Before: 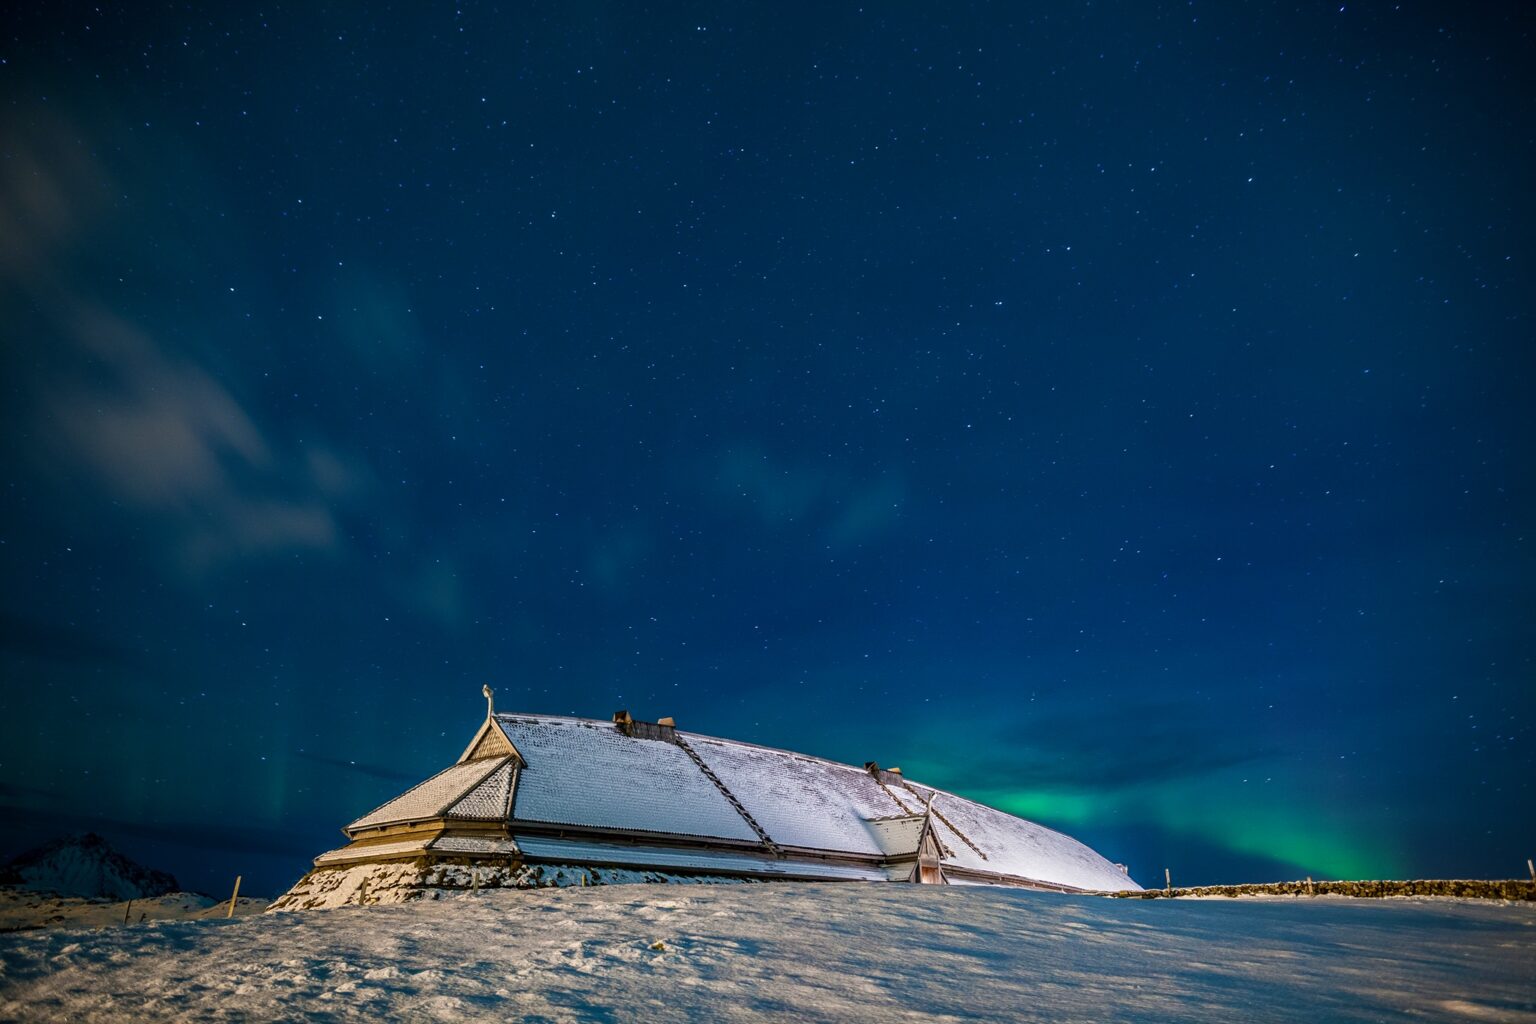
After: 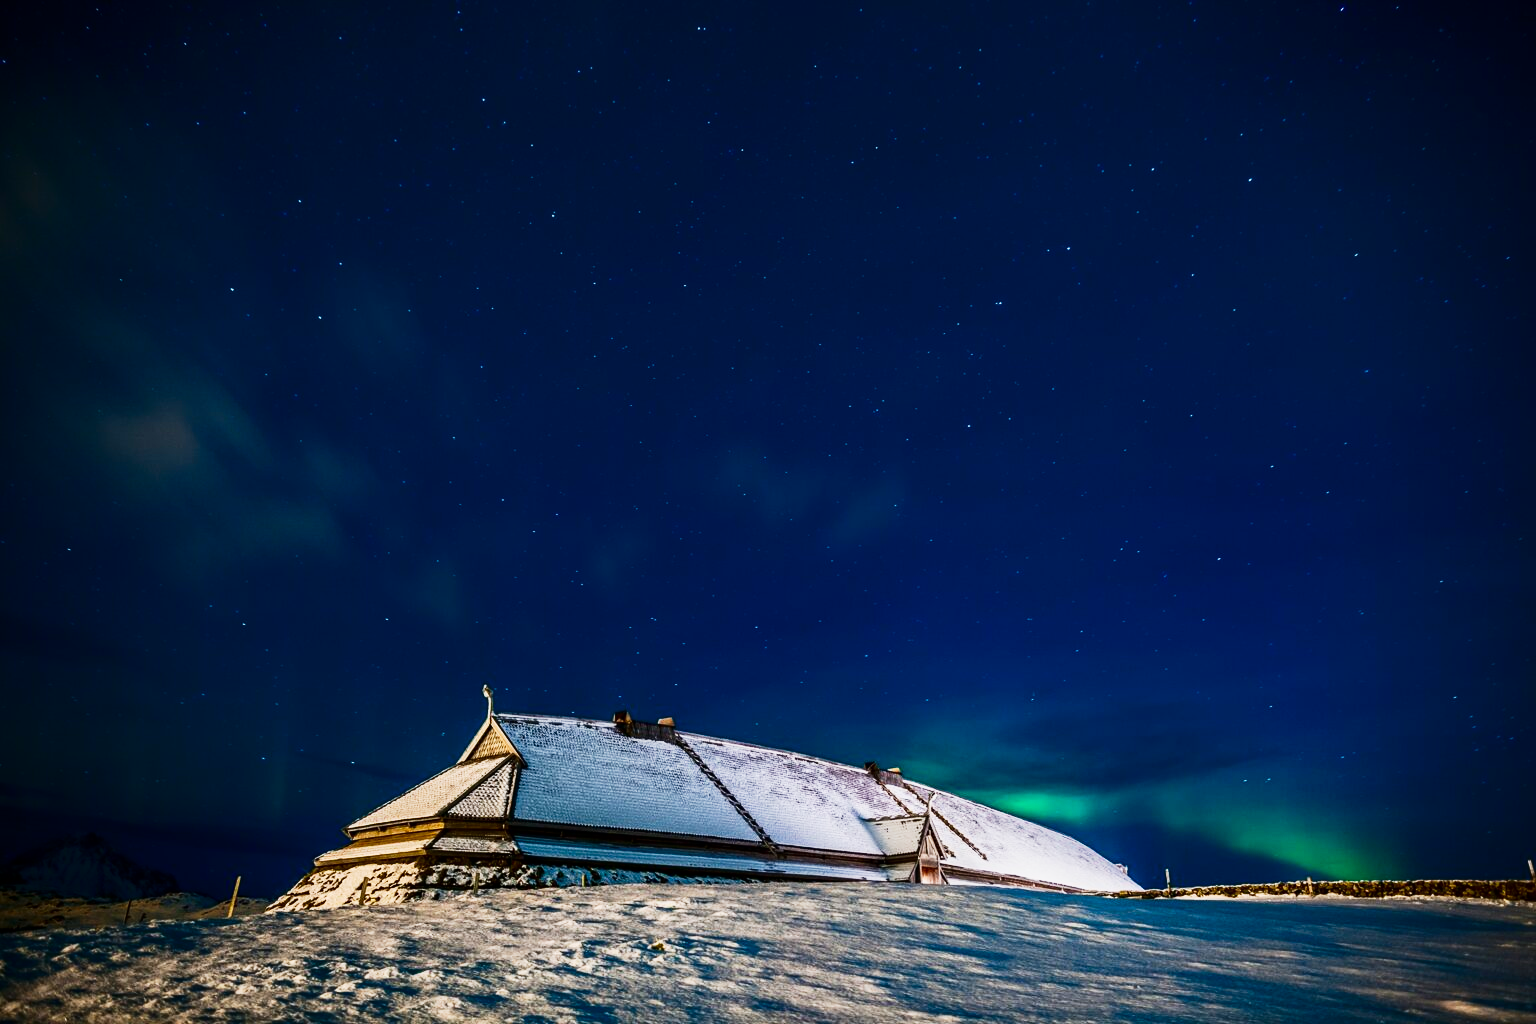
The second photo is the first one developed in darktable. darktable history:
exposure: compensate highlight preservation false
contrast brightness saturation: contrast 0.203, brightness -0.108, saturation 0.104
tone curve: curves: ch0 [(0, 0) (0.091, 0.075) (0.389, 0.441) (0.696, 0.808) (0.844, 0.908) (0.909, 0.942) (1, 0.973)]; ch1 [(0, 0) (0.437, 0.404) (0.48, 0.486) (0.5, 0.5) (0.529, 0.556) (0.58, 0.606) (0.616, 0.654) (1, 1)]; ch2 [(0, 0) (0.442, 0.415) (0.5, 0.5) (0.535, 0.567) (0.585, 0.632) (1, 1)], preserve colors none
